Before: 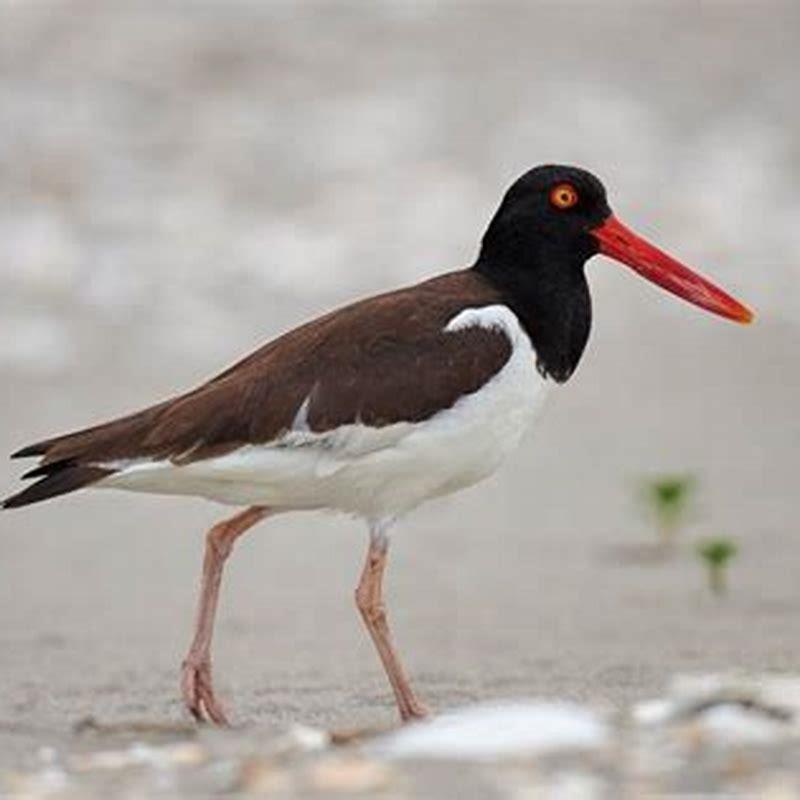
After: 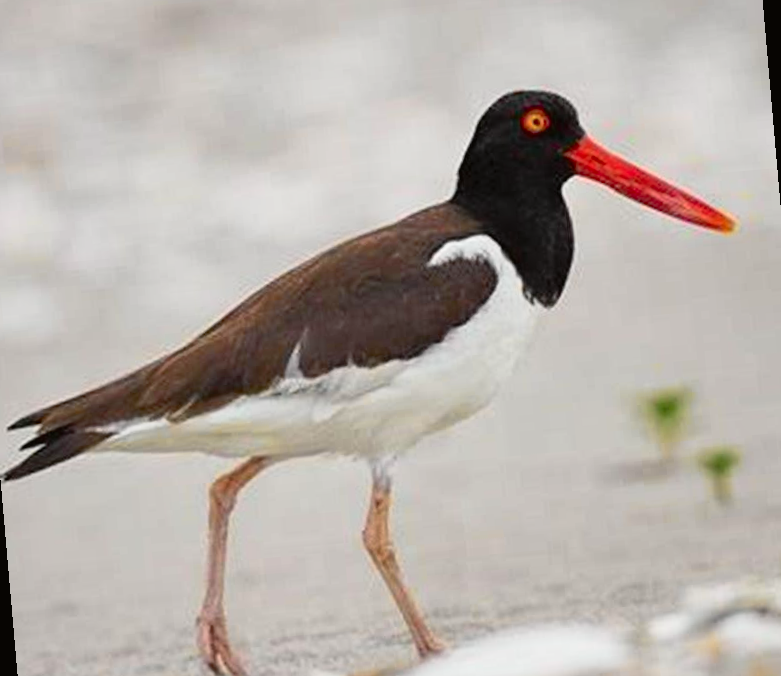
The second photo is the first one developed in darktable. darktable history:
rotate and perspective: rotation -5°, crop left 0.05, crop right 0.952, crop top 0.11, crop bottom 0.89
tone equalizer: on, module defaults
shadows and highlights: on, module defaults
tone curve: curves: ch0 [(0, 0.008) (0.107, 0.083) (0.283, 0.287) (0.429, 0.51) (0.607, 0.739) (0.789, 0.893) (0.998, 0.978)]; ch1 [(0, 0) (0.323, 0.339) (0.438, 0.427) (0.478, 0.484) (0.502, 0.502) (0.527, 0.525) (0.571, 0.579) (0.608, 0.629) (0.669, 0.704) (0.859, 0.899) (1, 1)]; ch2 [(0, 0) (0.33, 0.347) (0.421, 0.456) (0.473, 0.498) (0.502, 0.504) (0.522, 0.524) (0.549, 0.567) (0.593, 0.626) (0.676, 0.724) (1, 1)], color space Lab, independent channels, preserve colors none
